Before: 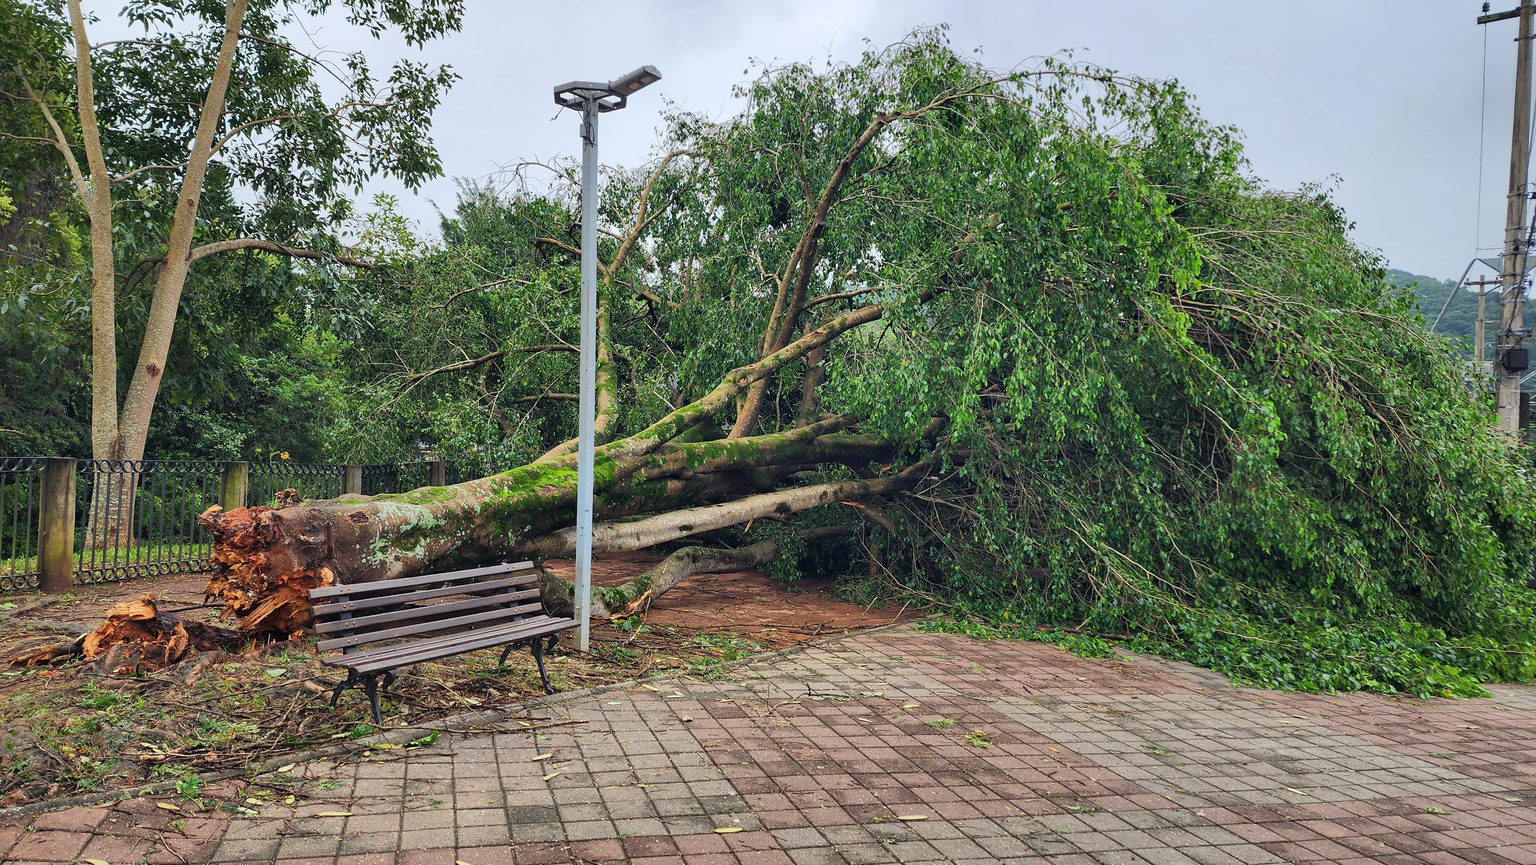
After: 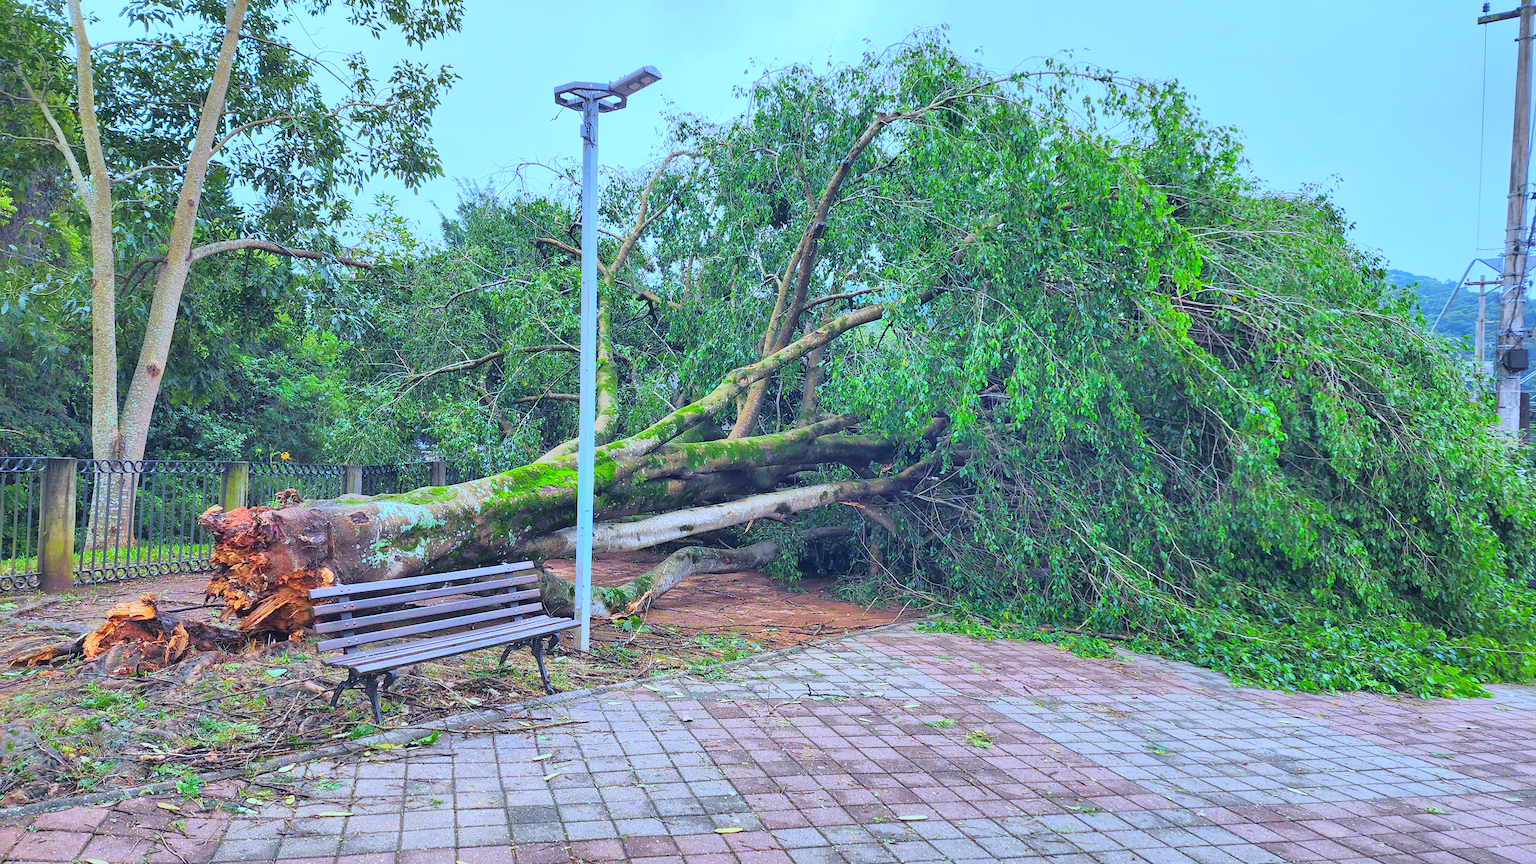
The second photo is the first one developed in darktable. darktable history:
white balance: red 0.871, blue 1.249
exposure: exposure 2 EV, compensate highlight preservation false
global tonemap: drago (1, 100), detail 1
